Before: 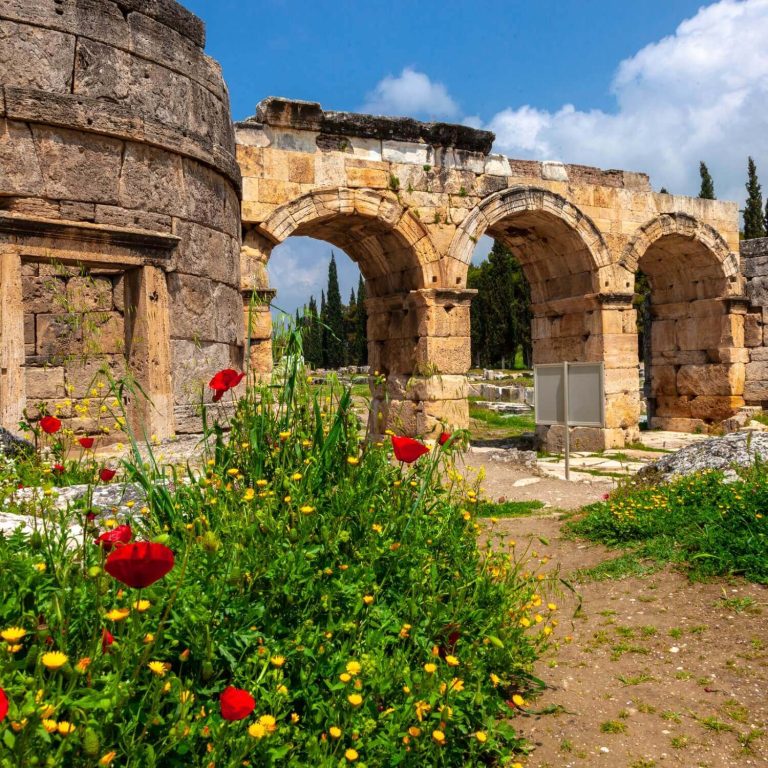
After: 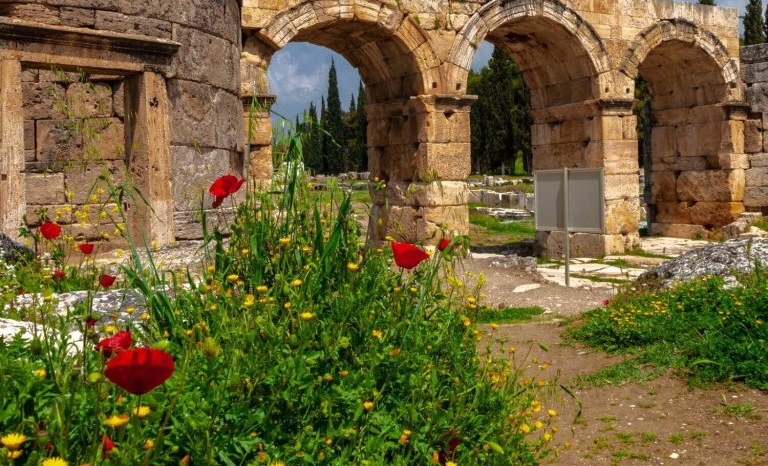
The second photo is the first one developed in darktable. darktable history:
crop and rotate: top 25.357%, bottom 13.942%
tone curve: curves: ch0 [(0, 0) (0.48, 0.431) (0.7, 0.609) (0.864, 0.854) (1, 1)]
